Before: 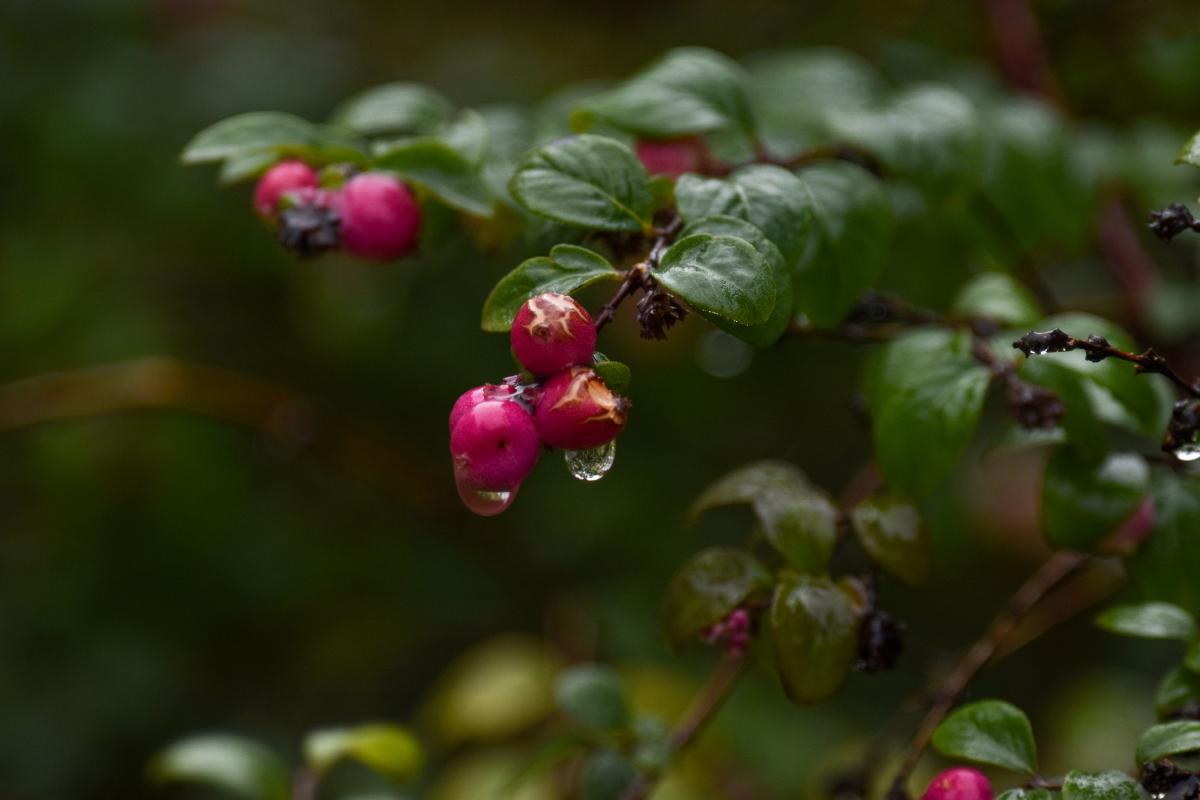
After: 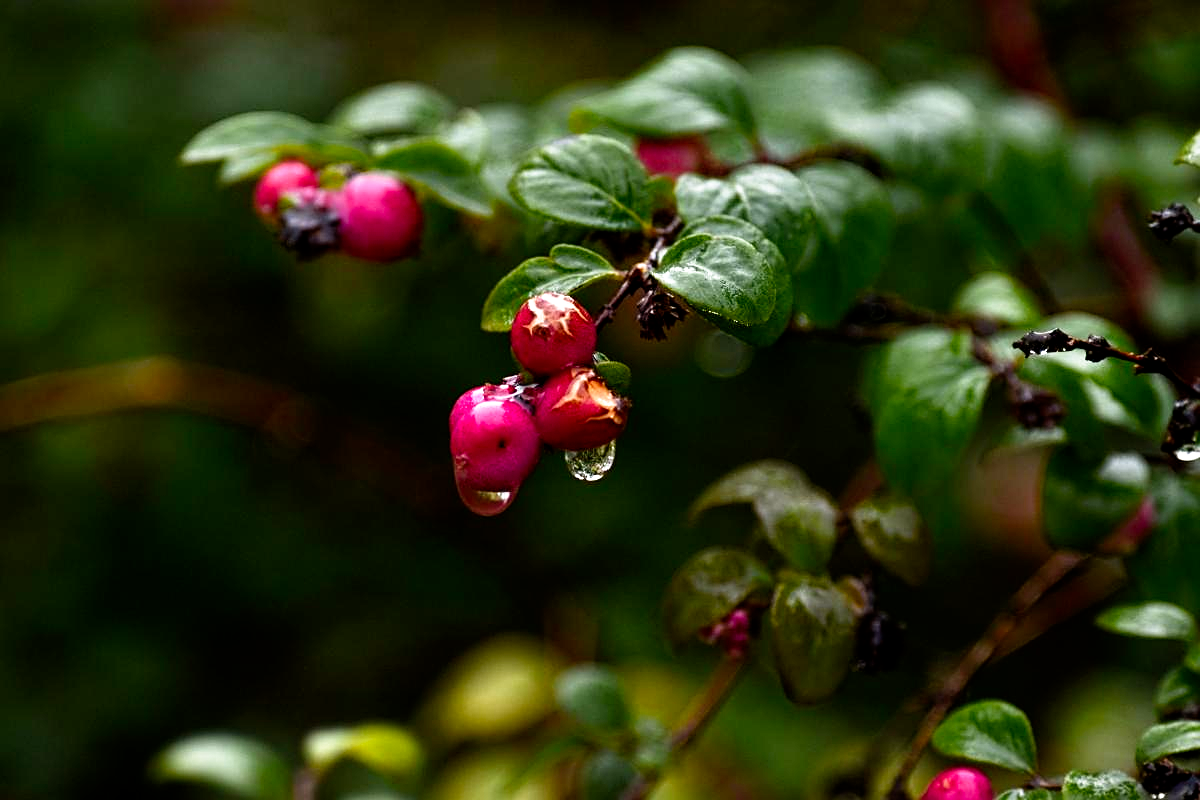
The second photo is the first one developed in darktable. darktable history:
exposure: black level correction 0, exposure 0.696 EV, compensate highlight preservation false
sharpen: on, module defaults
filmic rgb: black relative exposure -8.72 EV, white relative exposure 2.73 EV, target black luminance 0%, hardness 6.27, latitude 77.08%, contrast 1.329, shadows ↔ highlights balance -0.32%, preserve chrominance no, color science v5 (2021)
